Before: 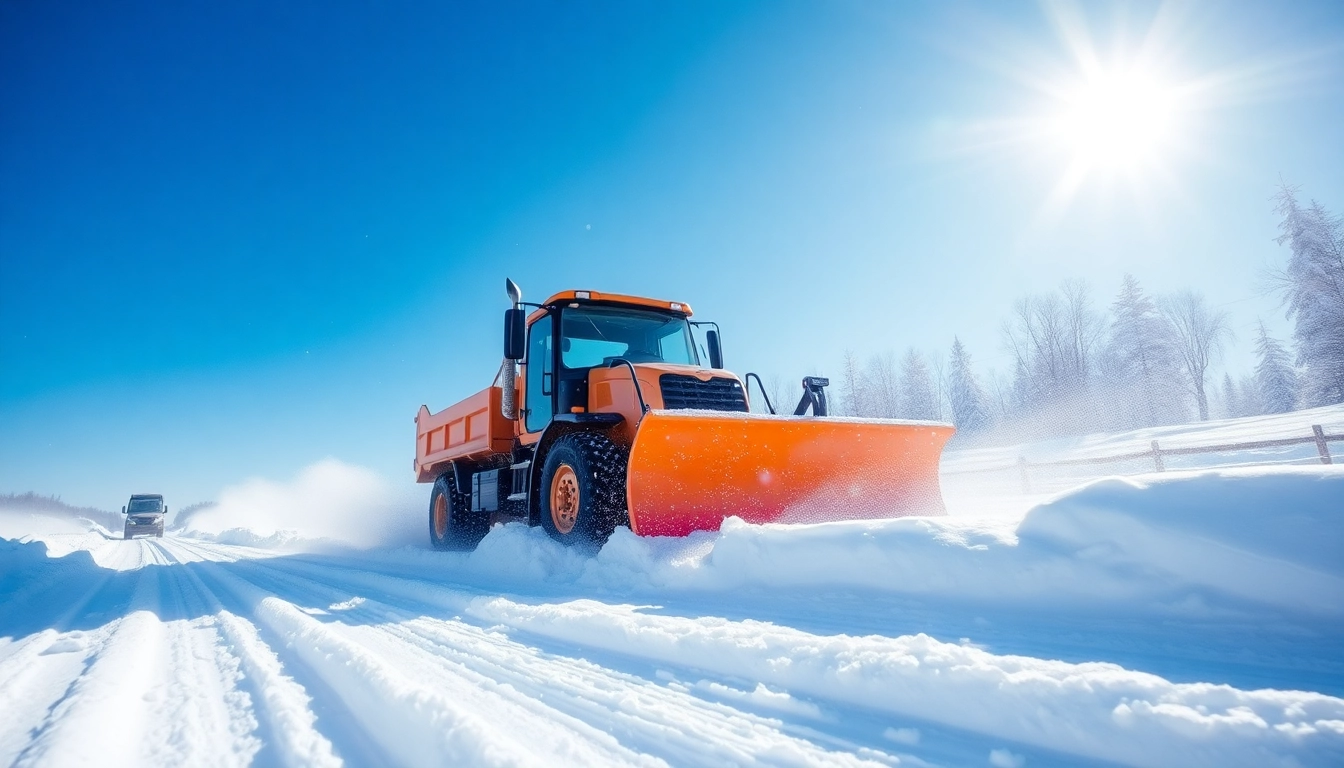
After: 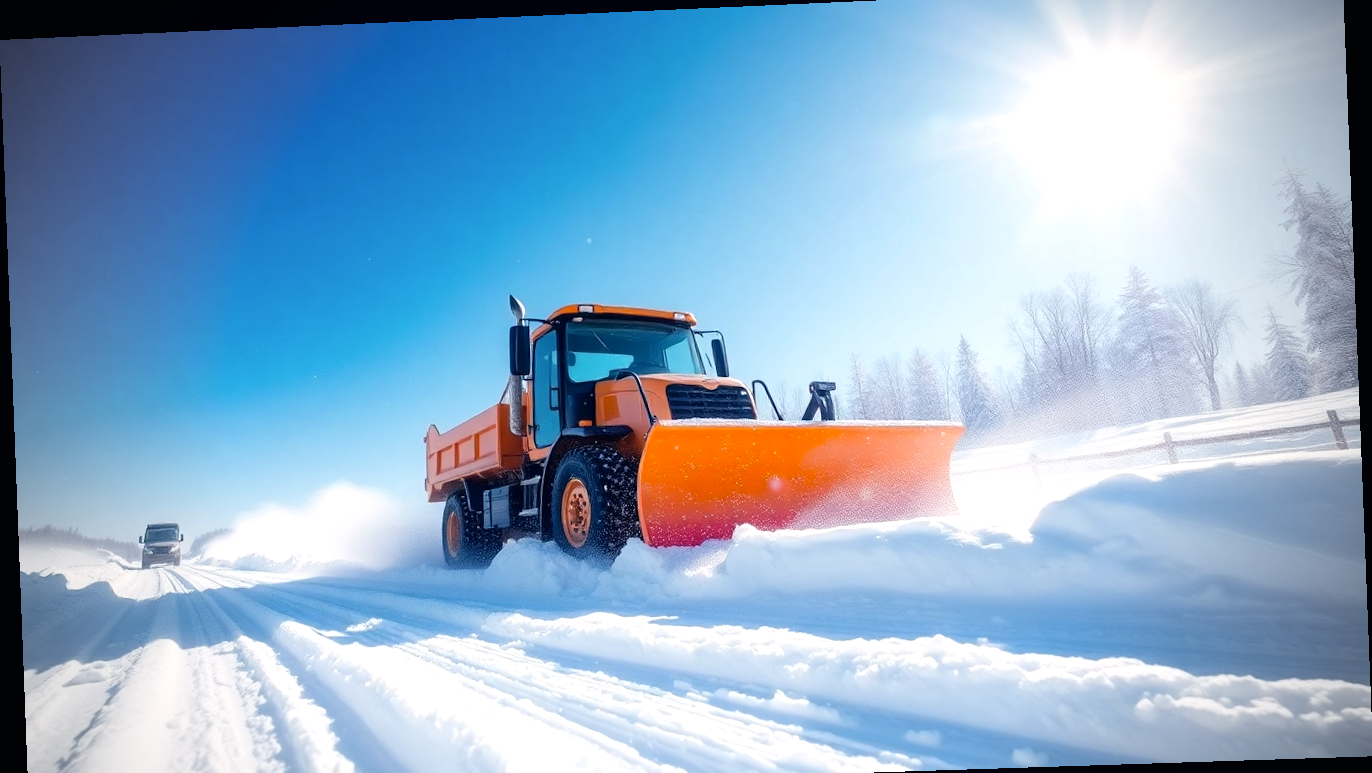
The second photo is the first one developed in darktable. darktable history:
vignetting: fall-off start 67.15%, brightness -0.442, saturation -0.691, width/height ratio 1.011, unbound false
color correction: highlights a* 2.75, highlights b* 5, shadows a* -2.04, shadows b* -4.84, saturation 0.8
rotate and perspective: rotation -2.22°, lens shift (horizontal) -0.022, automatic cropping off
crop and rotate: top 2.479%, bottom 3.018%
color balance: lift [1, 1.001, 0.999, 1.001], gamma [1, 1.004, 1.007, 0.993], gain [1, 0.991, 0.987, 1.013], contrast 7.5%, contrast fulcrum 10%, output saturation 115%
